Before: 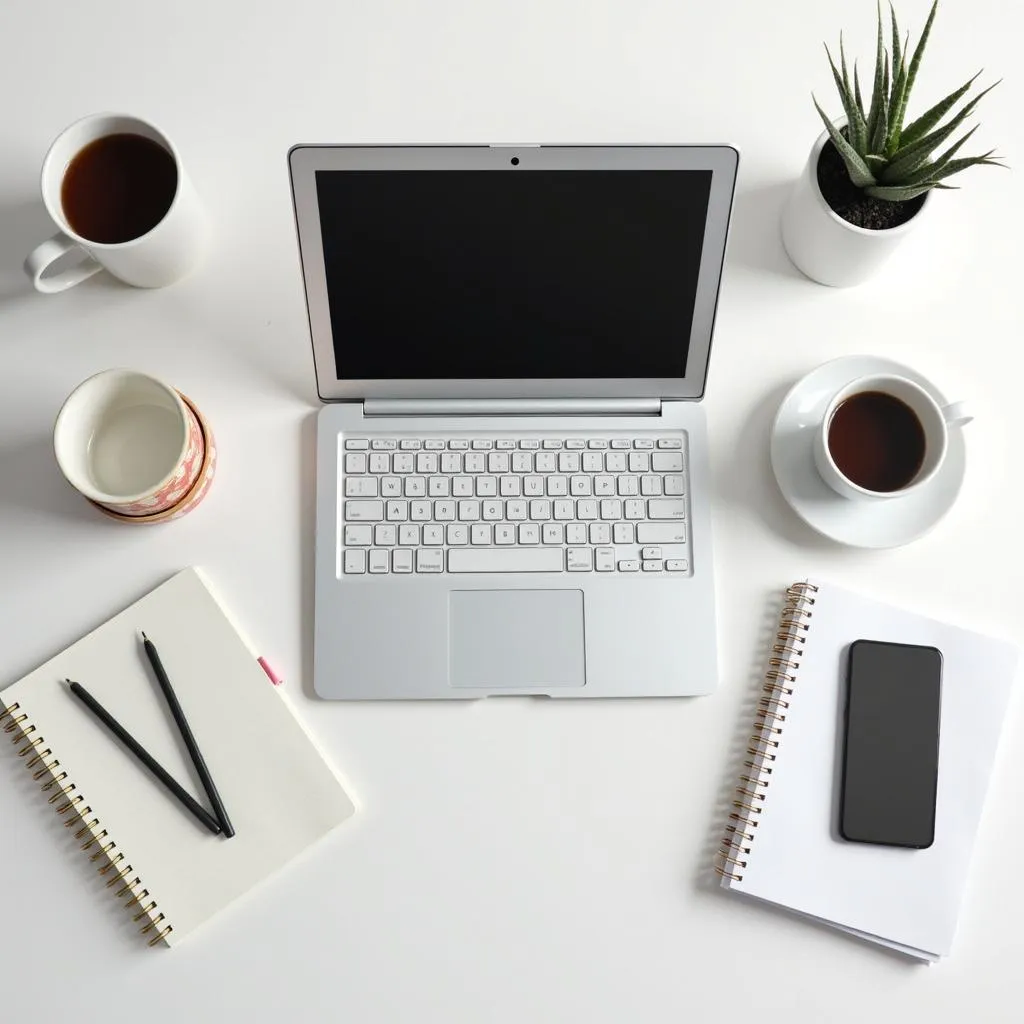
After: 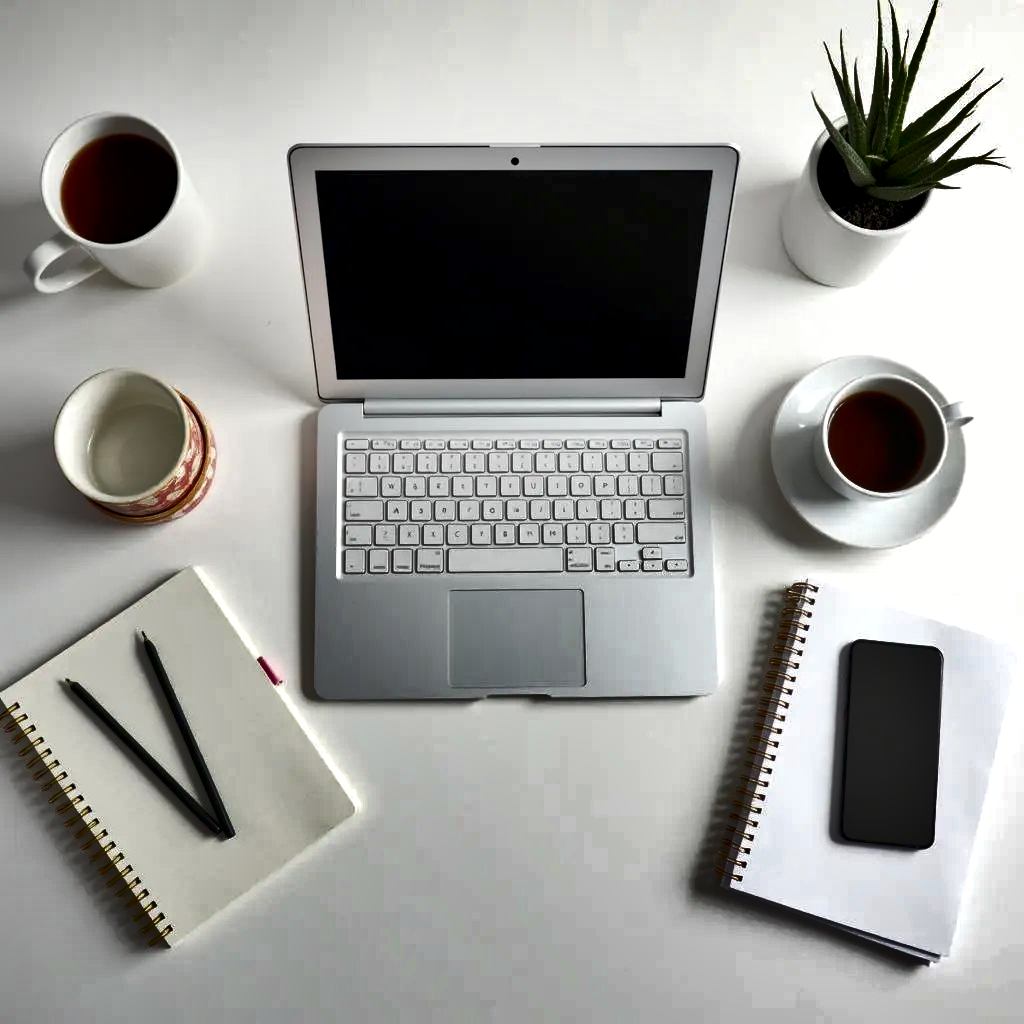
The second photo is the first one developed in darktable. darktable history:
shadows and highlights: shadows 20.73, highlights -81.83, shadows color adjustment 97.68%, soften with gaussian
exposure: black level correction 0.007, exposure 0.1 EV, compensate highlight preservation false
